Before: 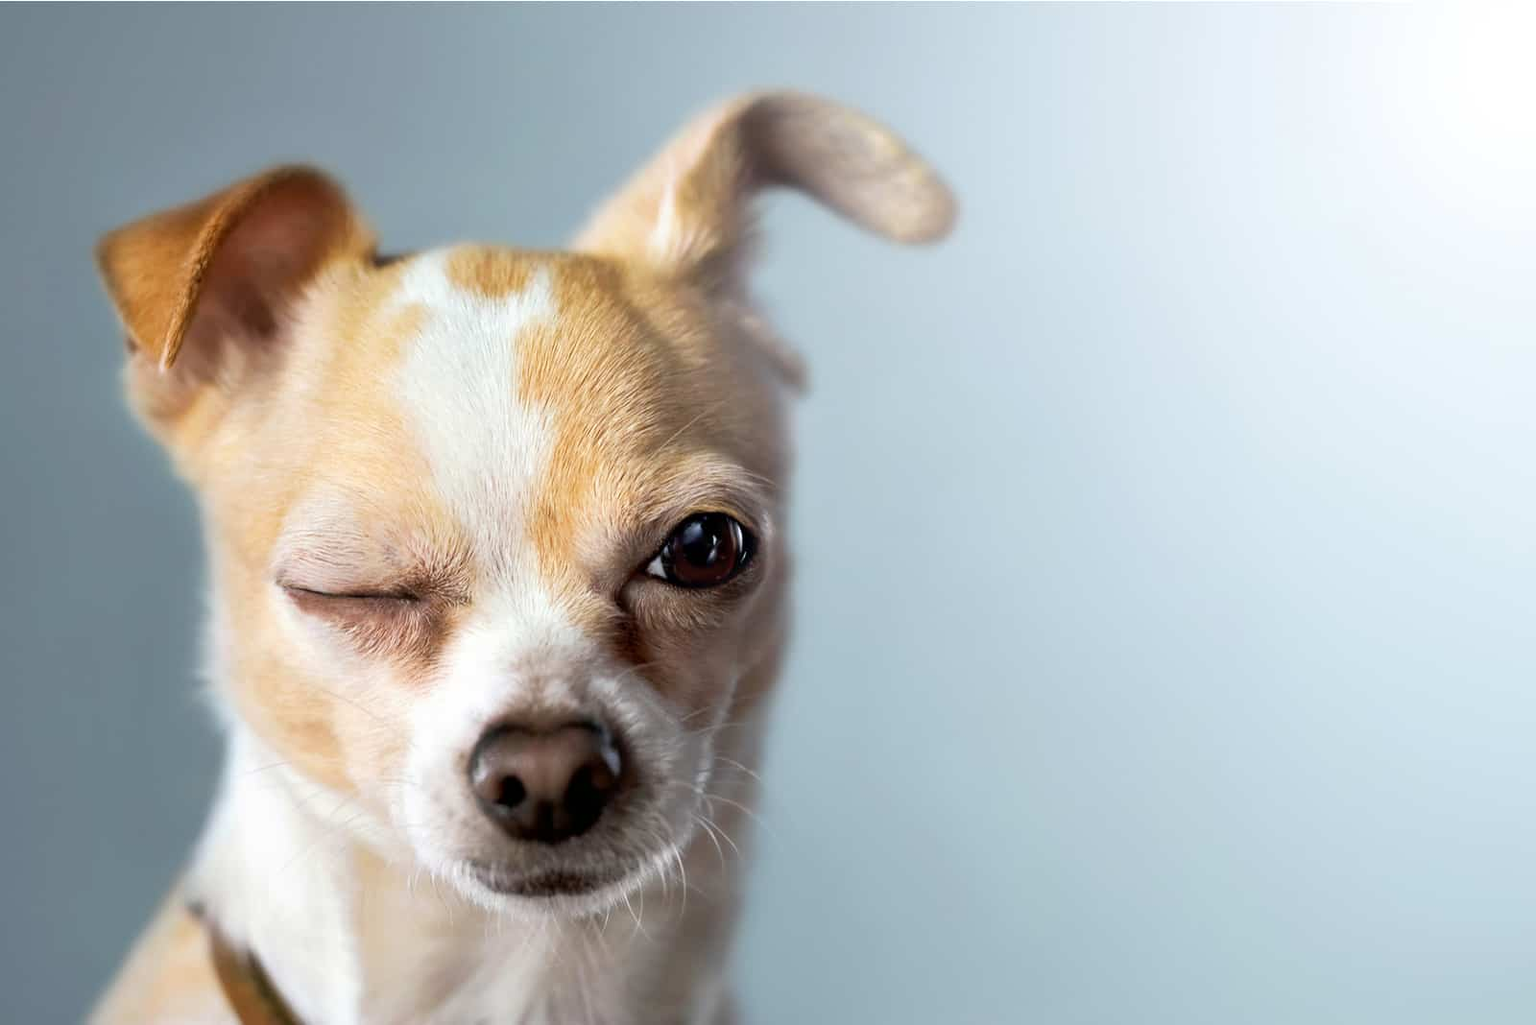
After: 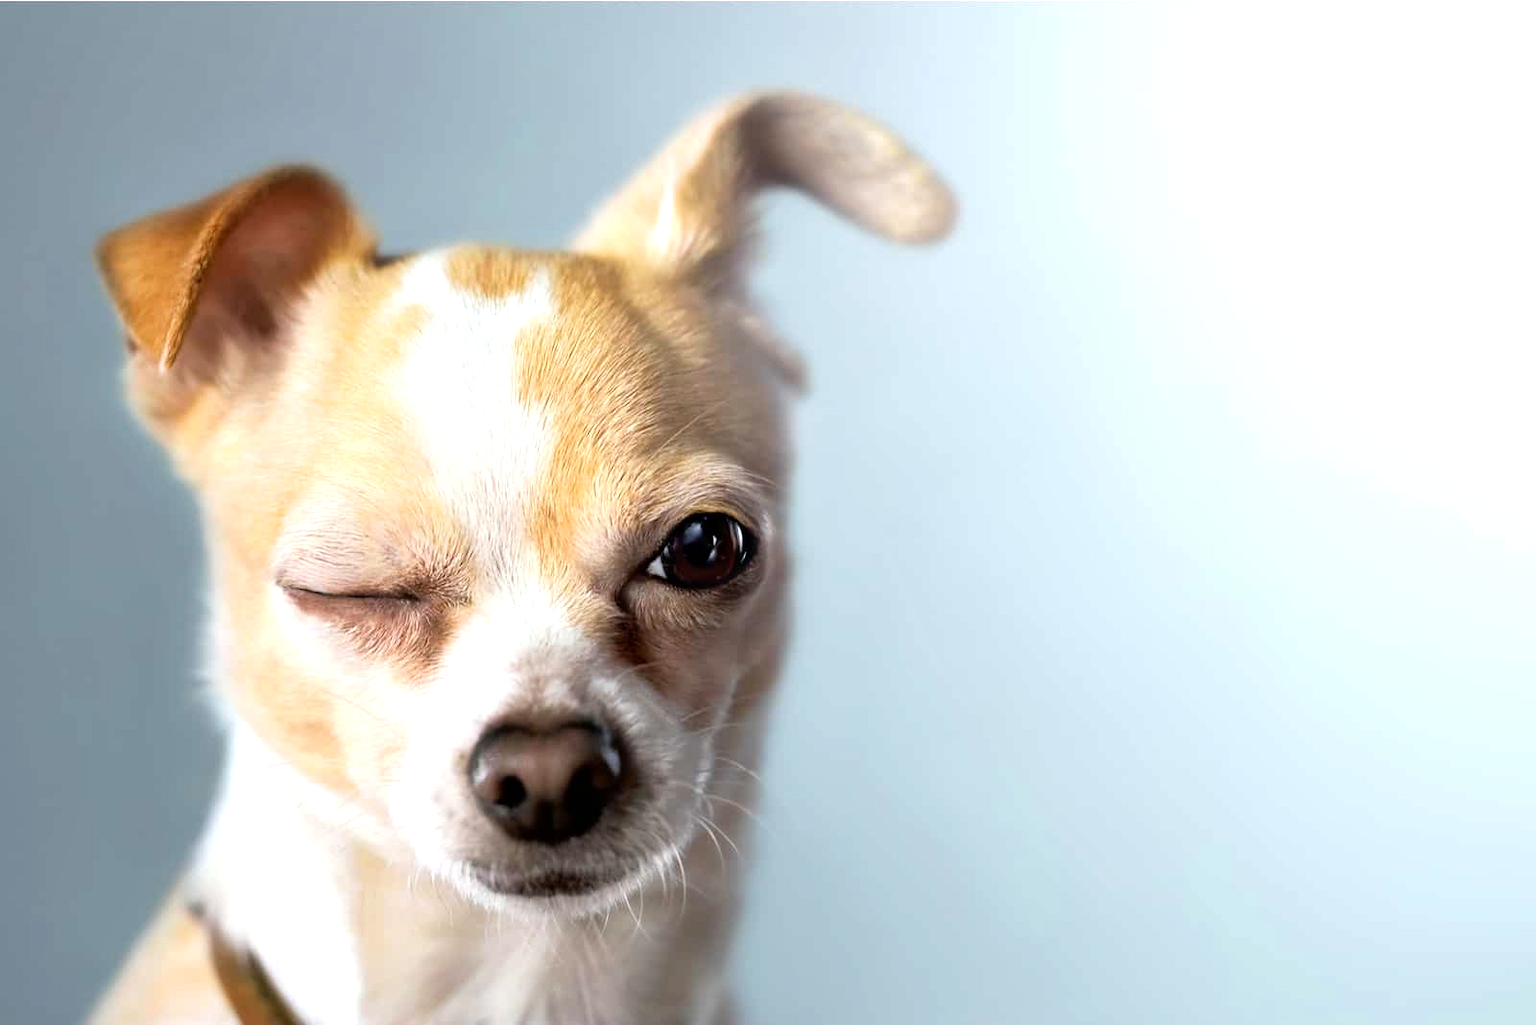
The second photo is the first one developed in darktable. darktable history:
tone equalizer: -8 EV -0.379 EV, -7 EV -0.383 EV, -6 EV -0.363 EV, -5 EV -0.187 EV, -3 EV 0.236 EV, -2 EV 0.315 EV, -1 EV 0.364 EV, +0 EV 0.394 EV
color zones: curves: ch1 [(0, 0.513) (0.143, 0.524) (0.286, 0.511) (0.429, 0.506) (0.571, 0.503) (0.714, 0.503) (0.857, 0.508) (1, 0.513)]
